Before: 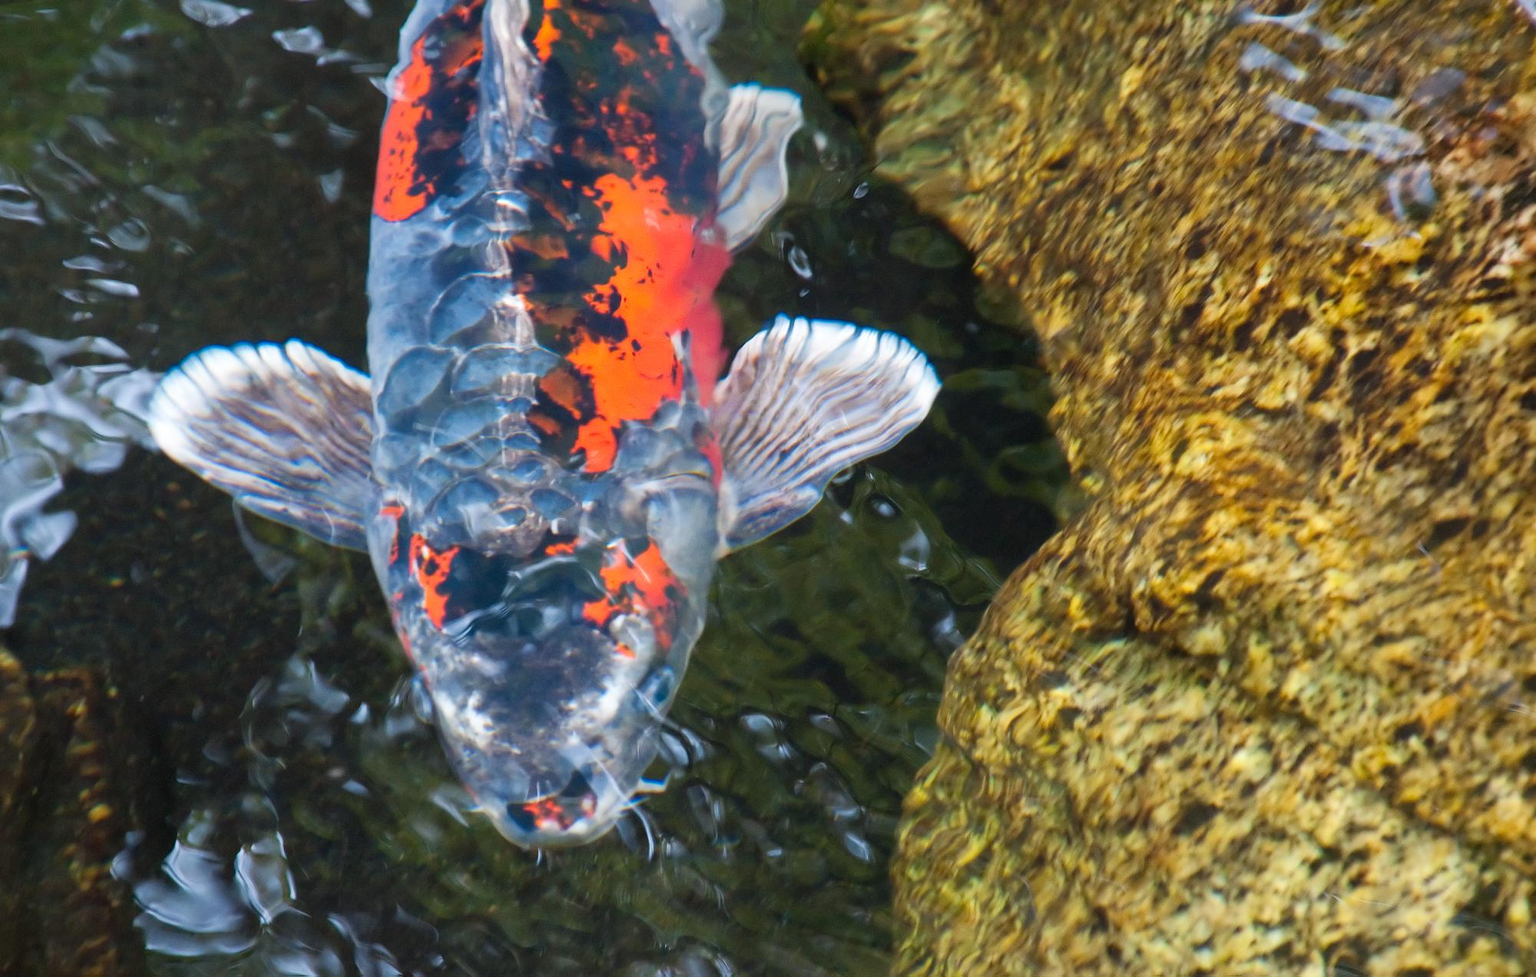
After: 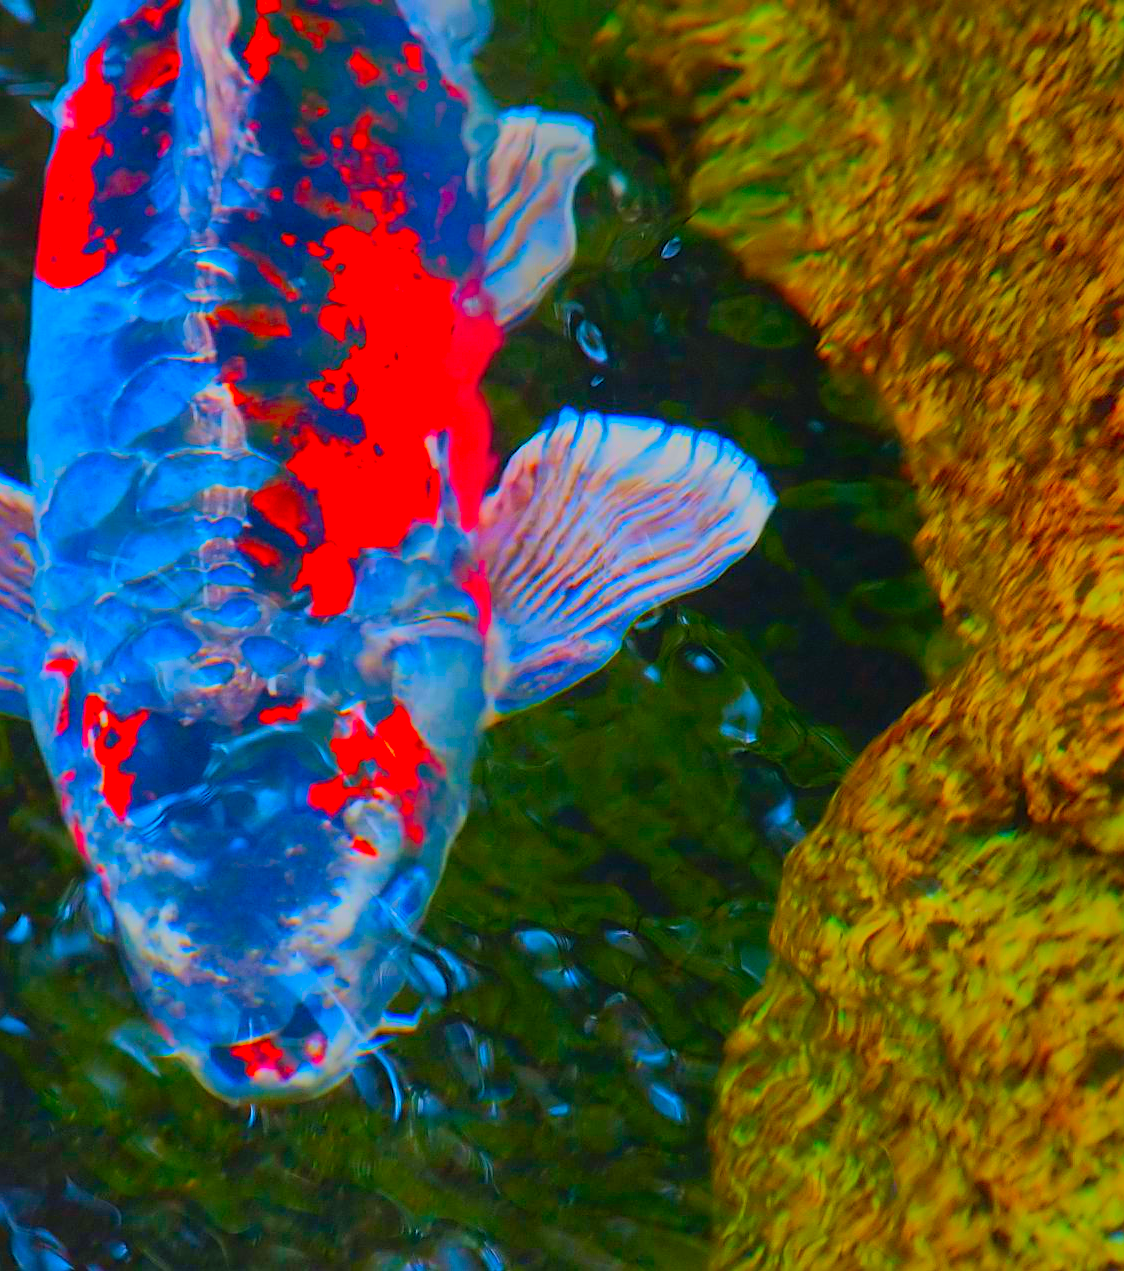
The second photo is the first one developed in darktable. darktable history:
color balance rgb: perceptual saturation grading › global saturation 25%, perceptual brilliance grading › mid-tones 10%, perceptual brilliance grading › shadows 15%, global vibrance 20%
crop and rotate: left 22.516%, right 21.234%
contrast brightness saturation: brightness 0.15
exposure: exposure -1.468 EV, compensate highlight preservation false
velvia: on, module defaults
color correction: saturation 3
sharpen: on, module defaults
